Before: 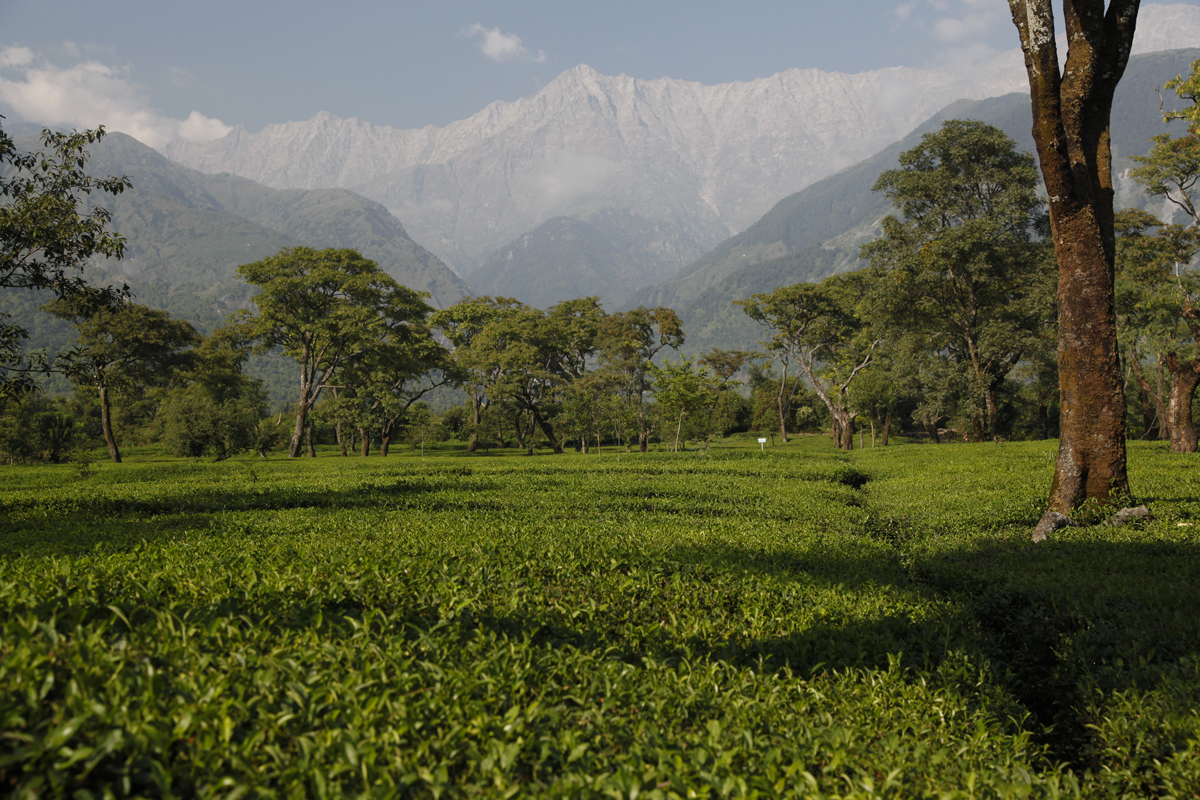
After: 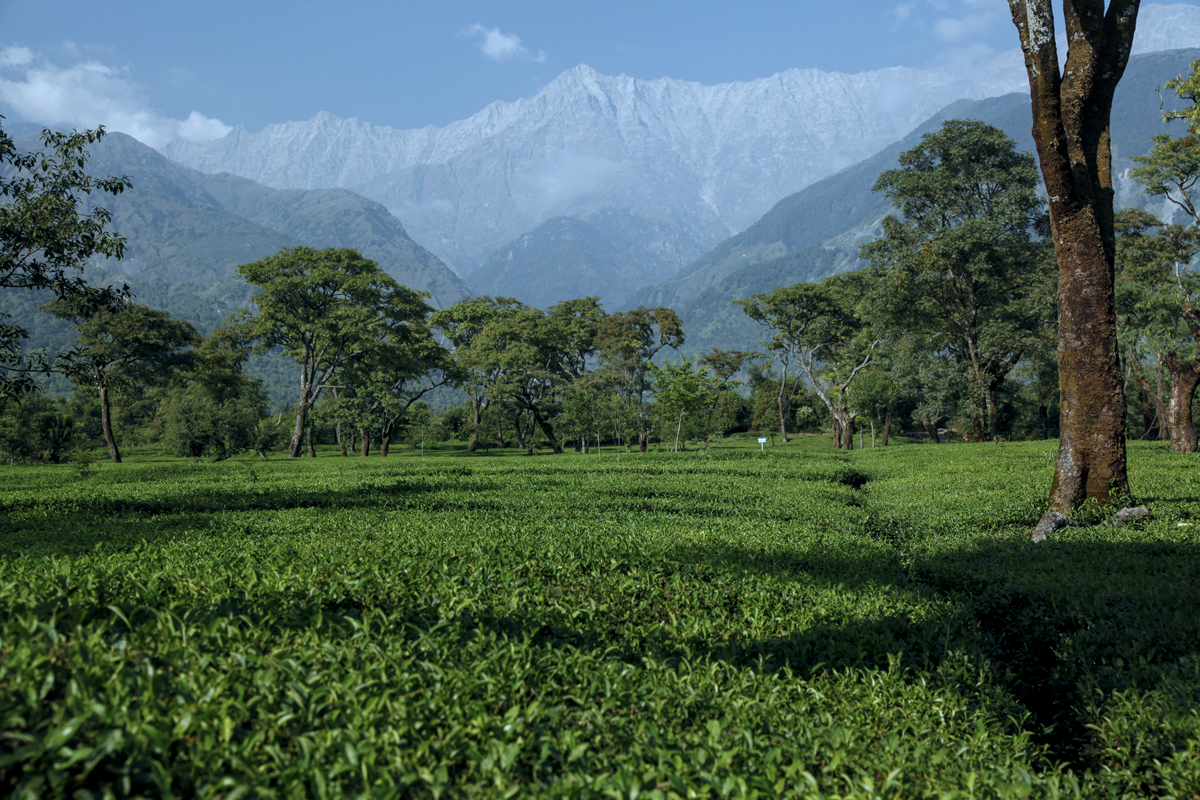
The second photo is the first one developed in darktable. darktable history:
color calibration: x 0.396, y 0.386, temperature 3669 K
levels: levels [0, 0.499, 1]
local contrast: on, module defaults
